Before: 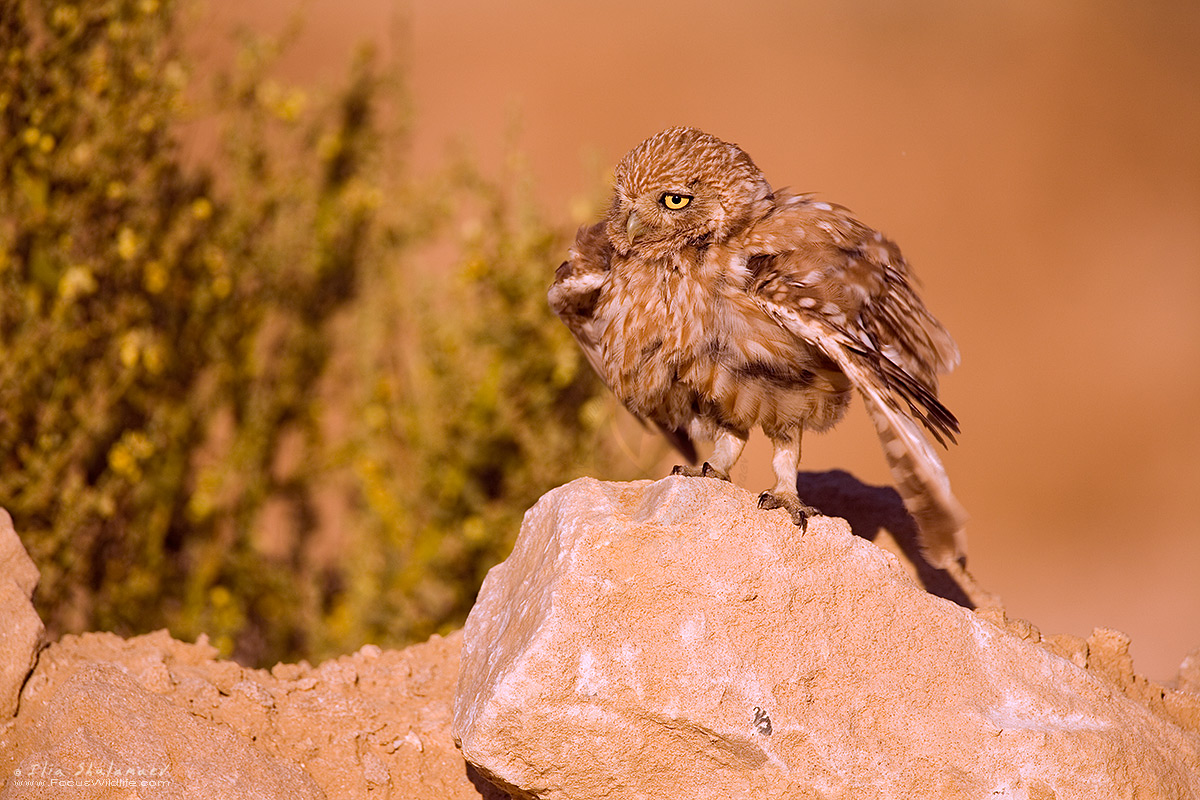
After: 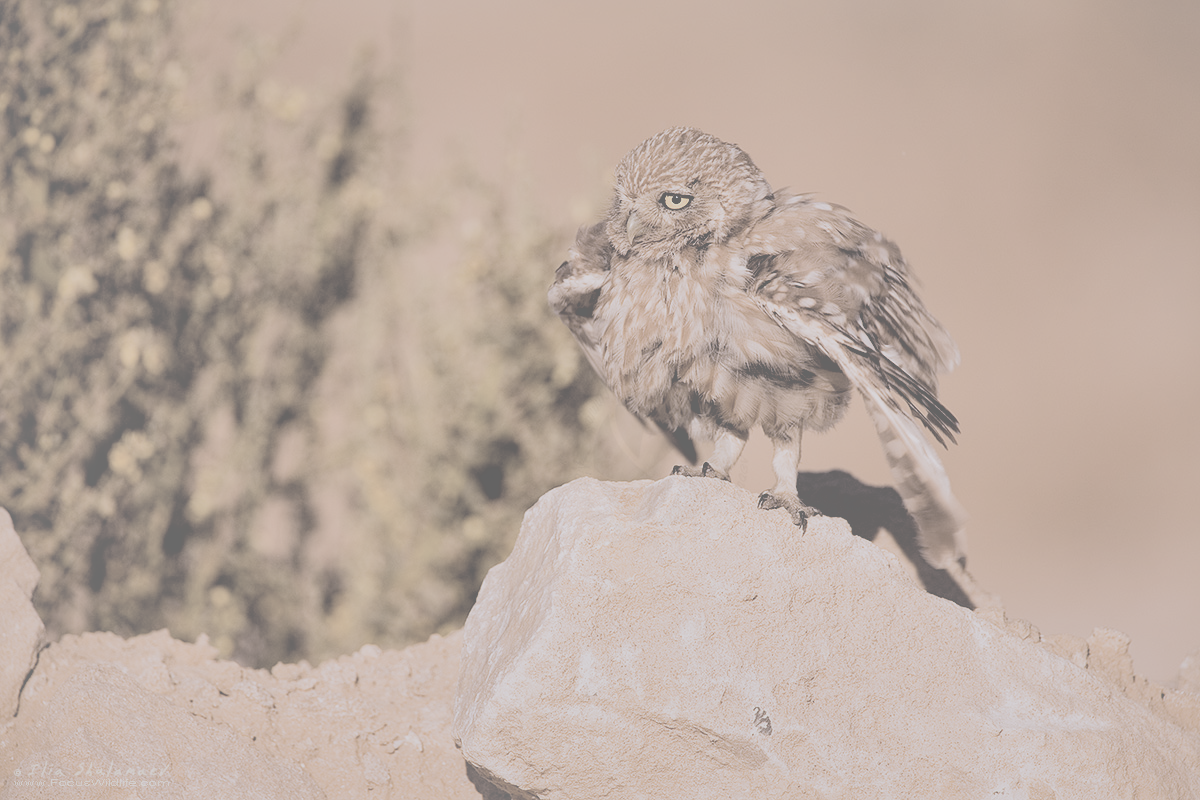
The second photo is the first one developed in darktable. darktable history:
contrast brightness saturation: contrast -0.32, brightness 0.75, saturation -0.78
filmic rgb: black relative exposure -5 EV, hardness 2.88, contrast 1.3, highlights saturation mix -30%
shadows and highlights: on, module defaults
